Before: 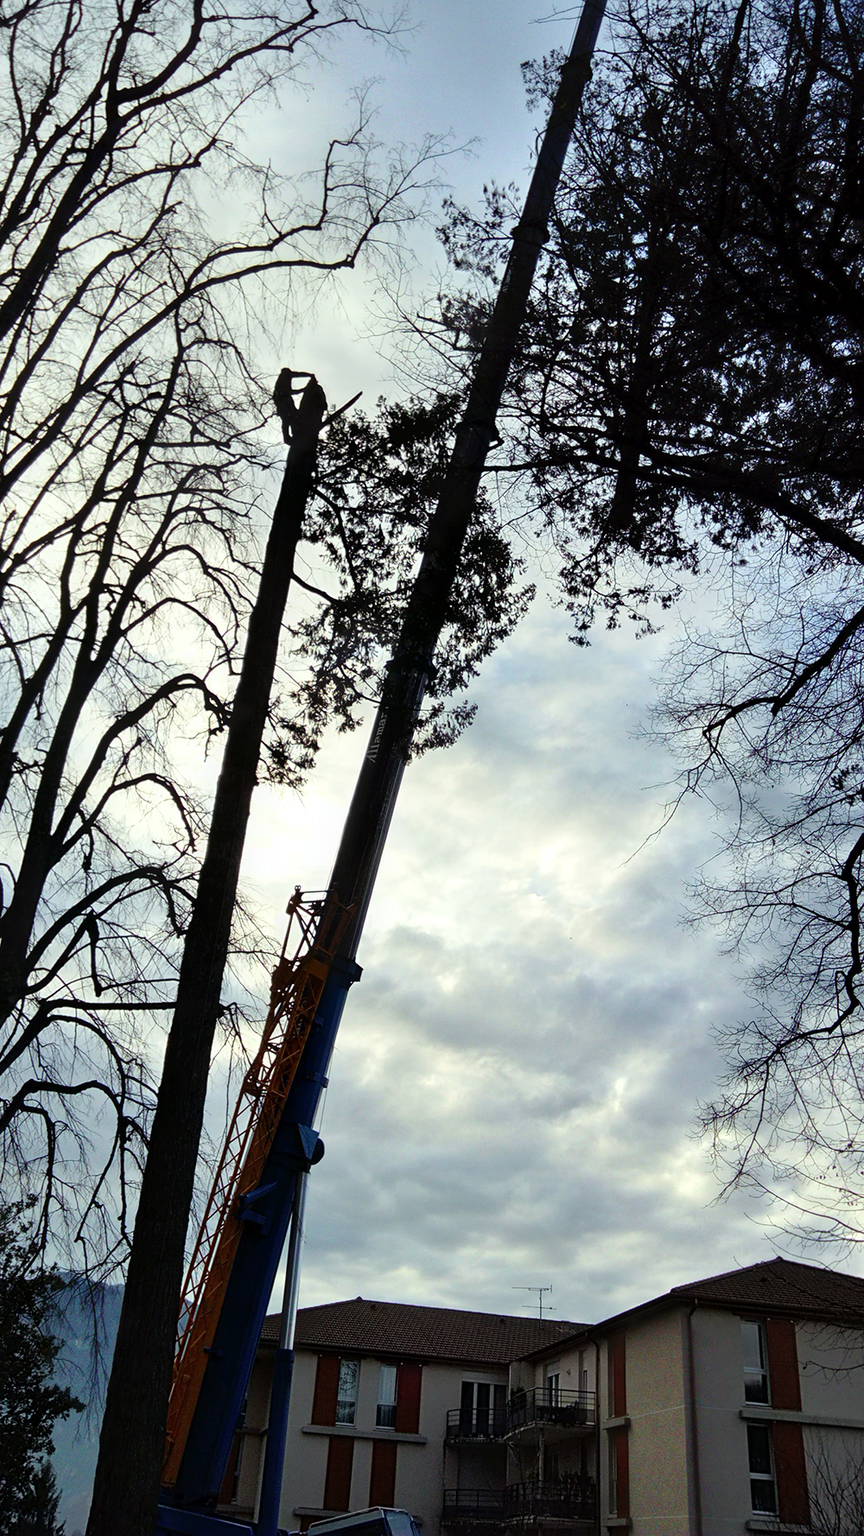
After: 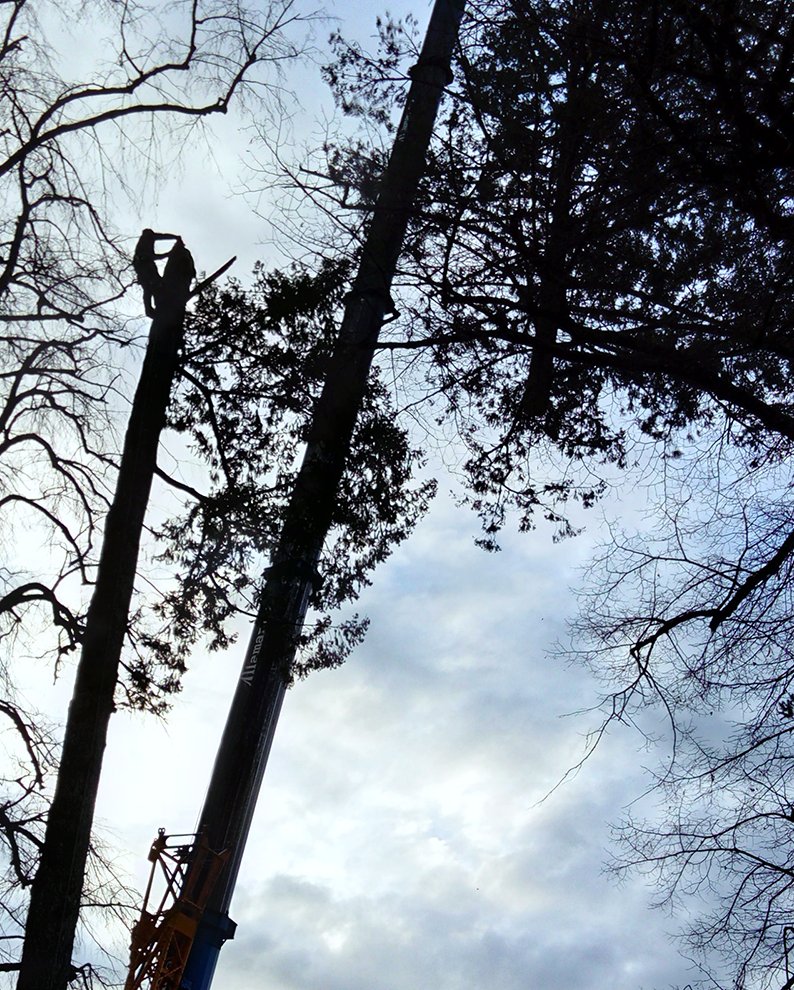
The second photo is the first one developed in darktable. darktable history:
crop: left 18.38%, top 11.092%, right 2.134%, bottom 33.217%
color calibration: illuminant as shot in camera, x 0.358, y 0.373, temperature 4628.91 K
